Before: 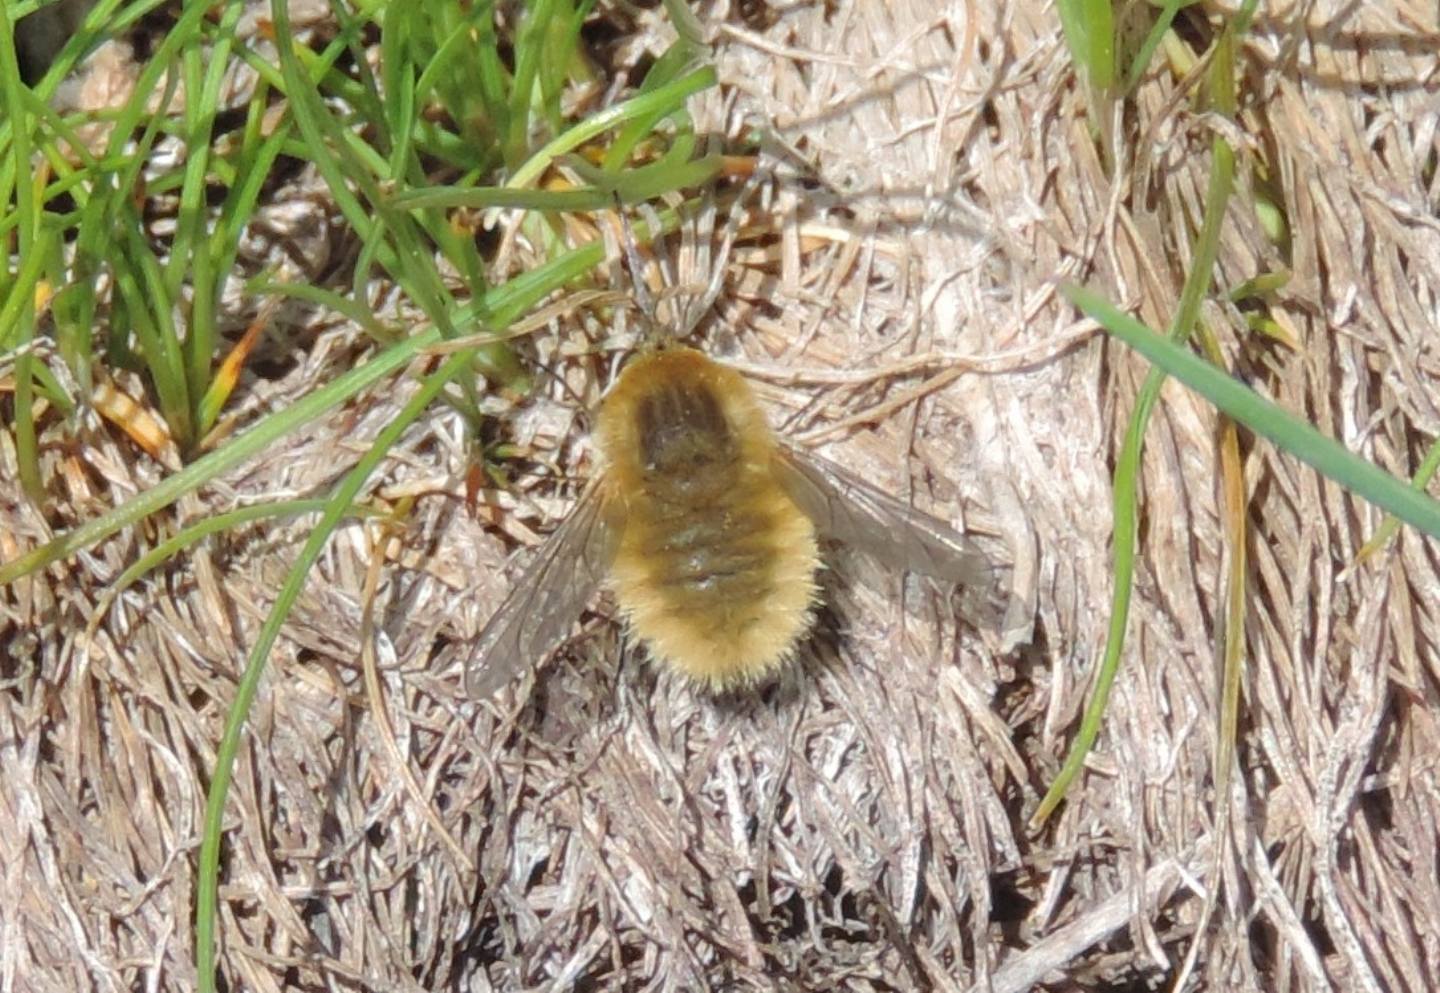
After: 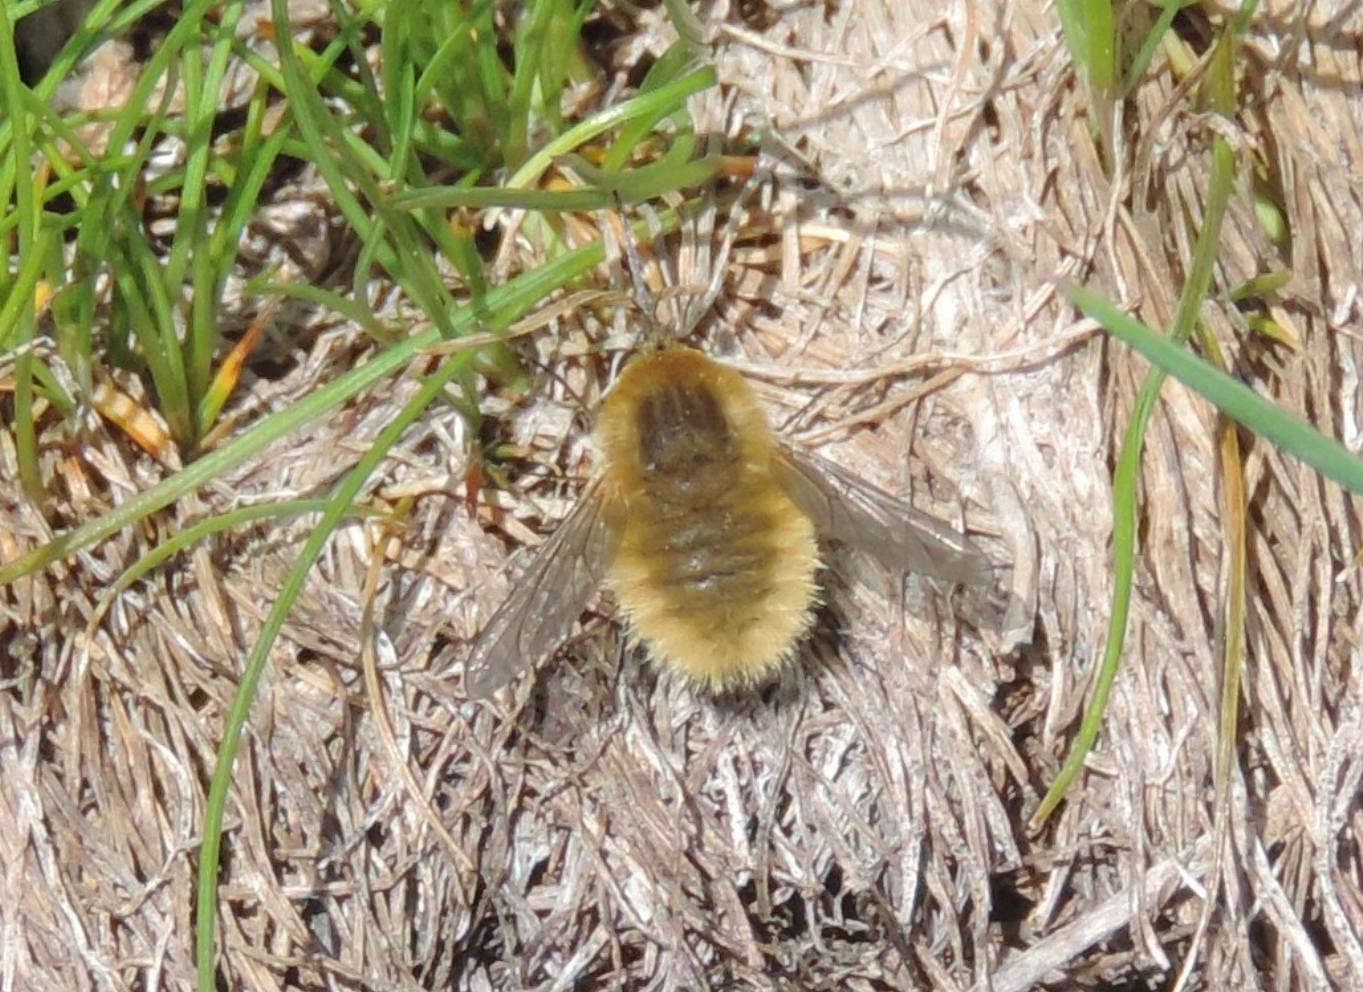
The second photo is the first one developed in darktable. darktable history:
crop and rotate: left 0%, right 5.321%
